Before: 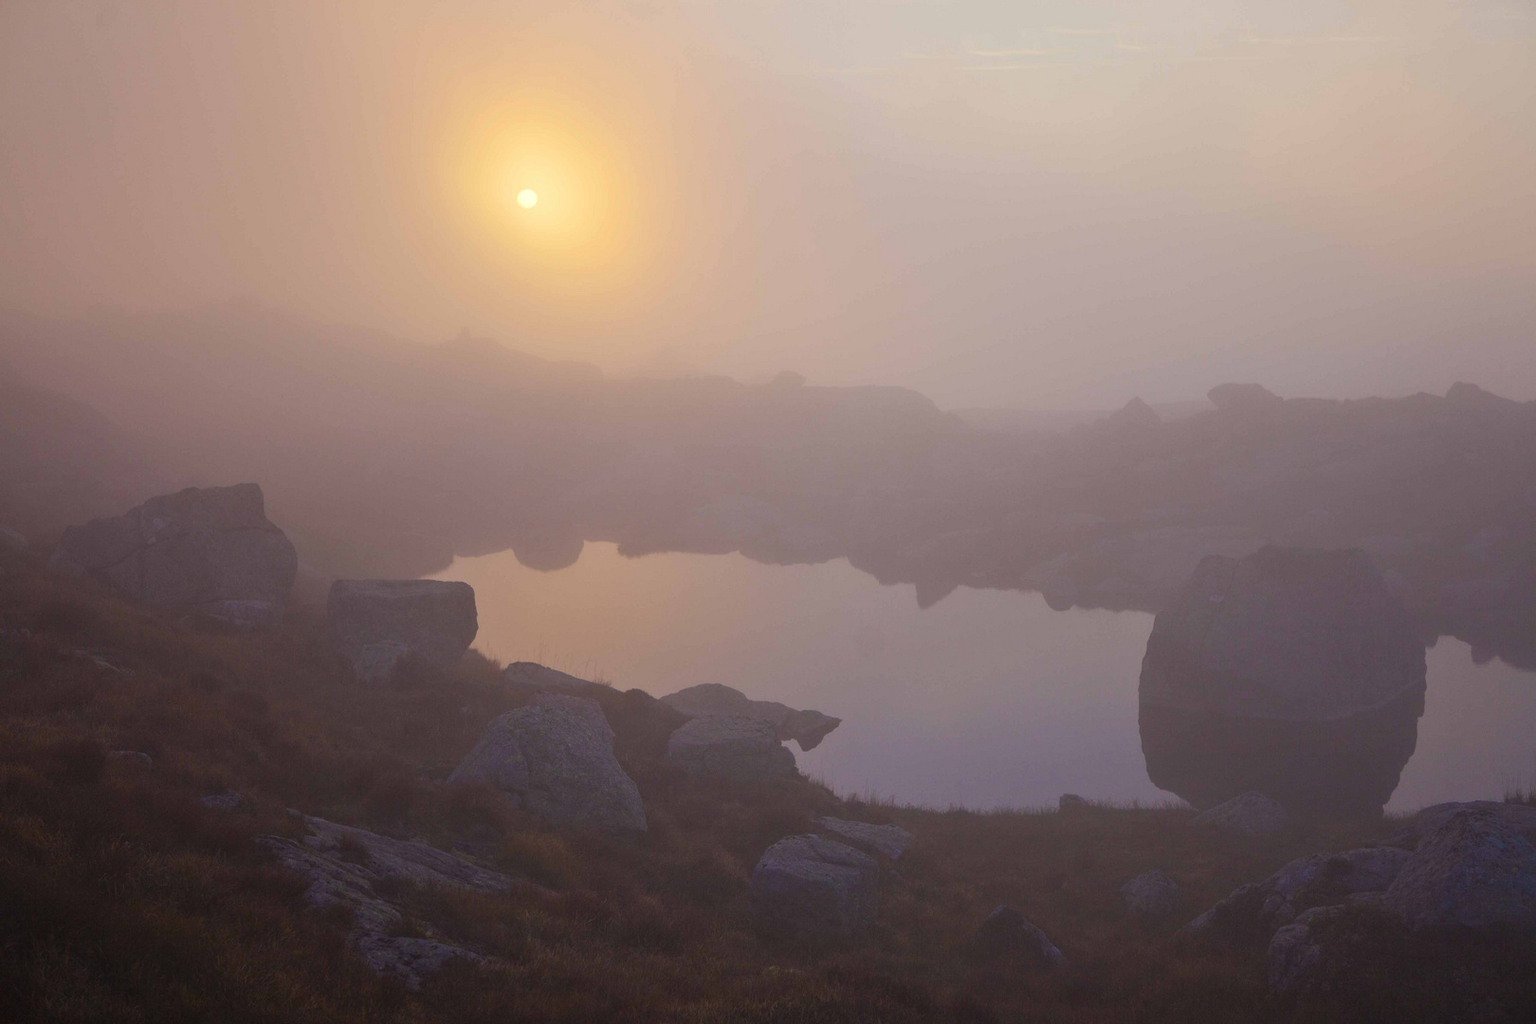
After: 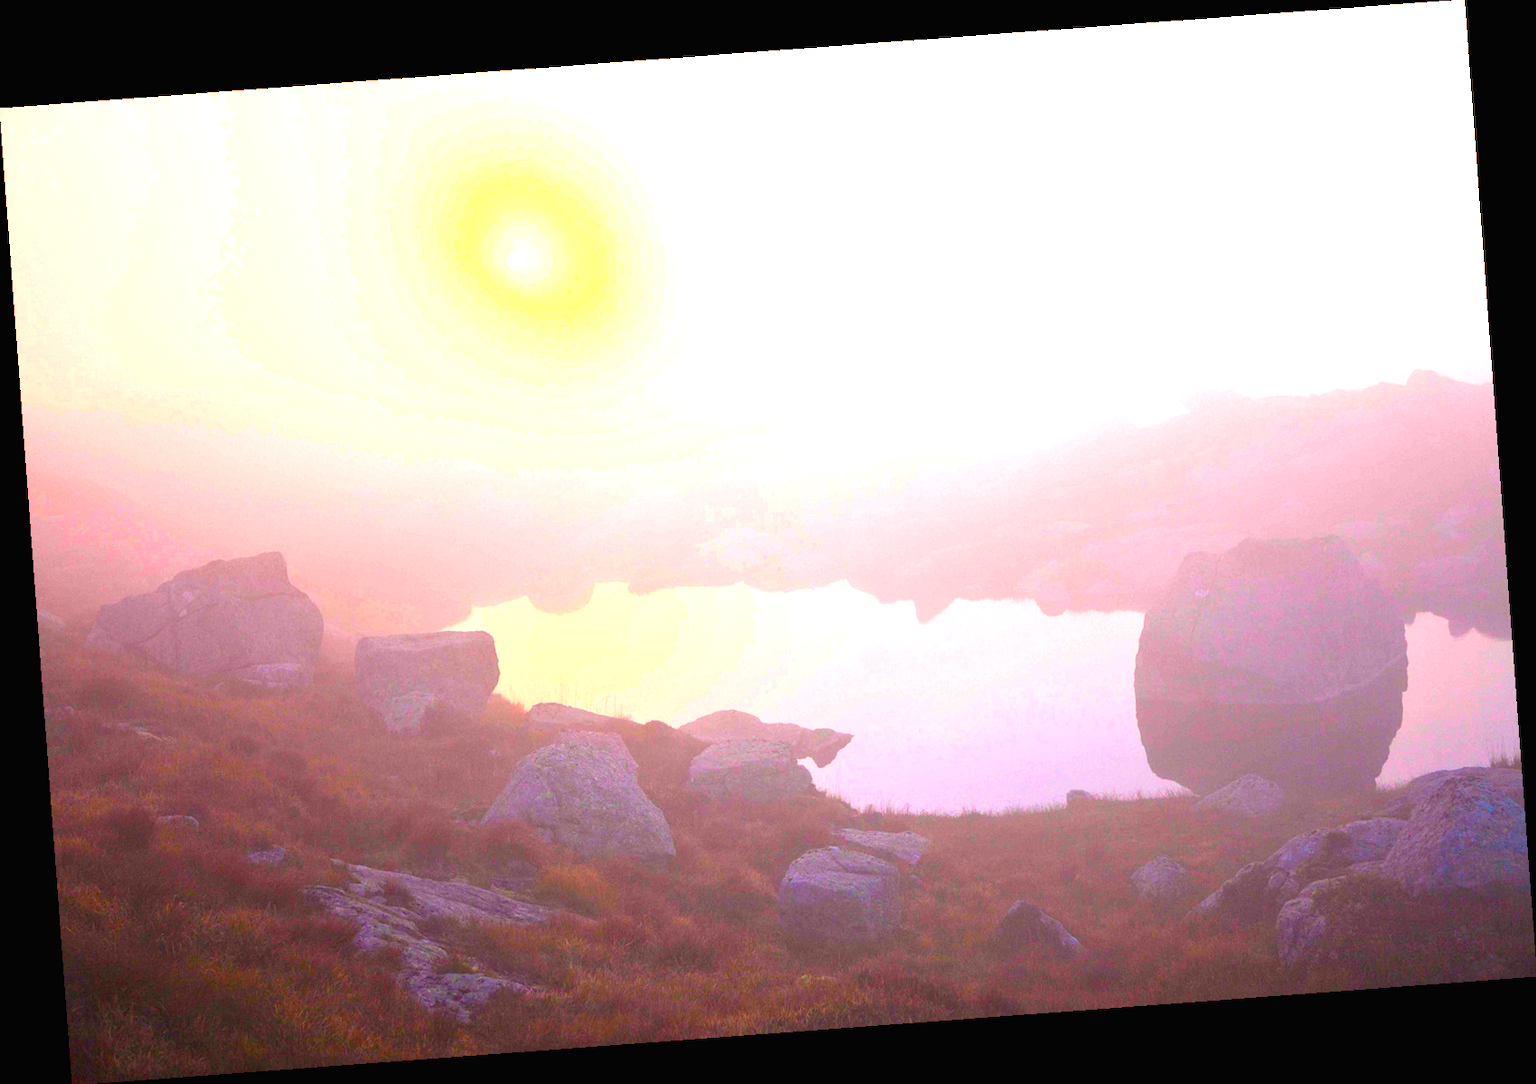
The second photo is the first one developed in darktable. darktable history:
exposure: black level correction 0, exposure 1.2 EV, compensate exposure bias true, compensate highlight preservation false
rotate and perspective: rotation -4.25°, automatic cropping off
color balance rgb: linear chroma grading › global chroma 15%, perceptual saturation grading › global saturation 30%
